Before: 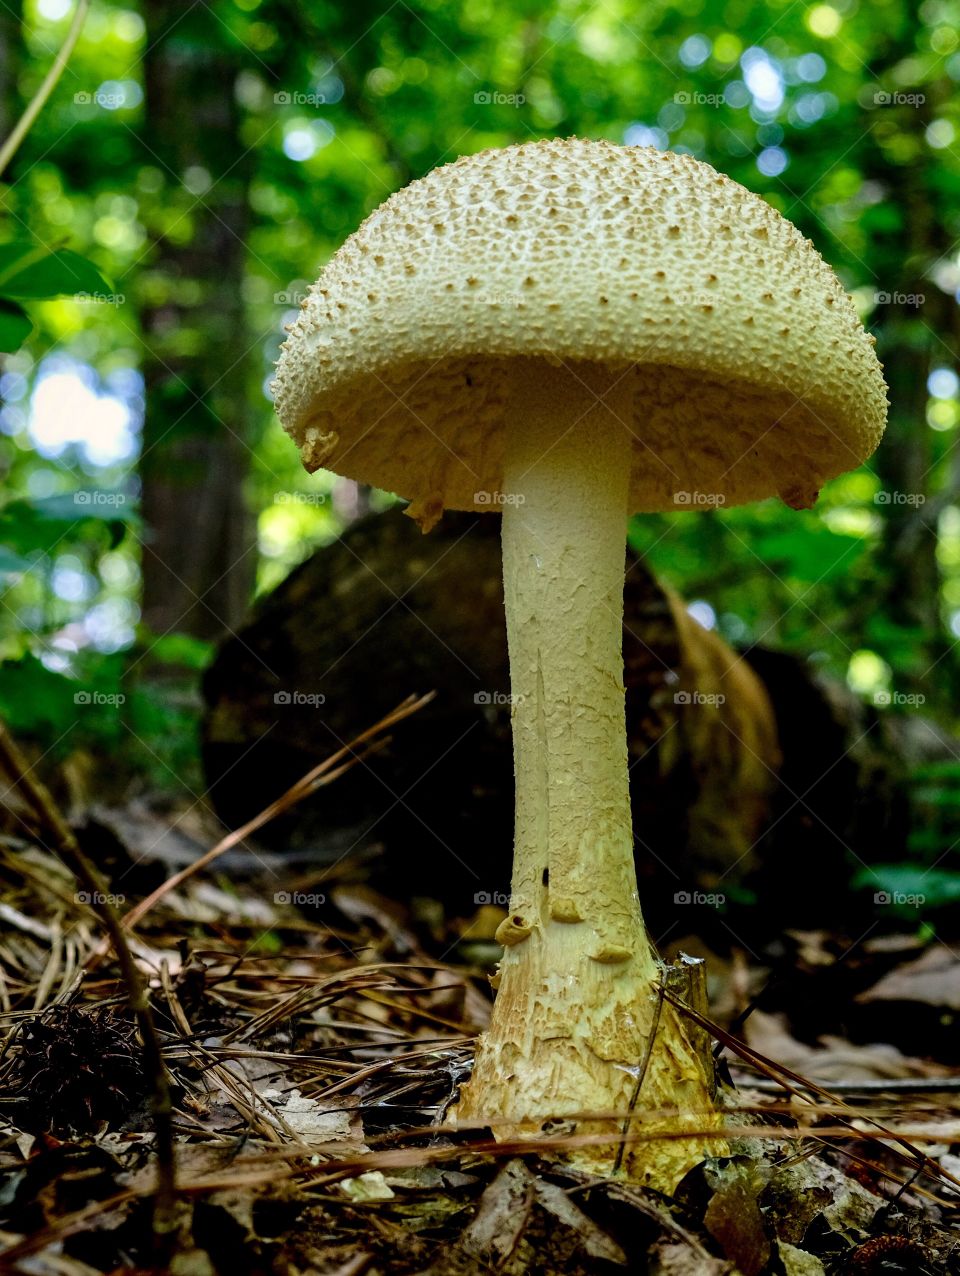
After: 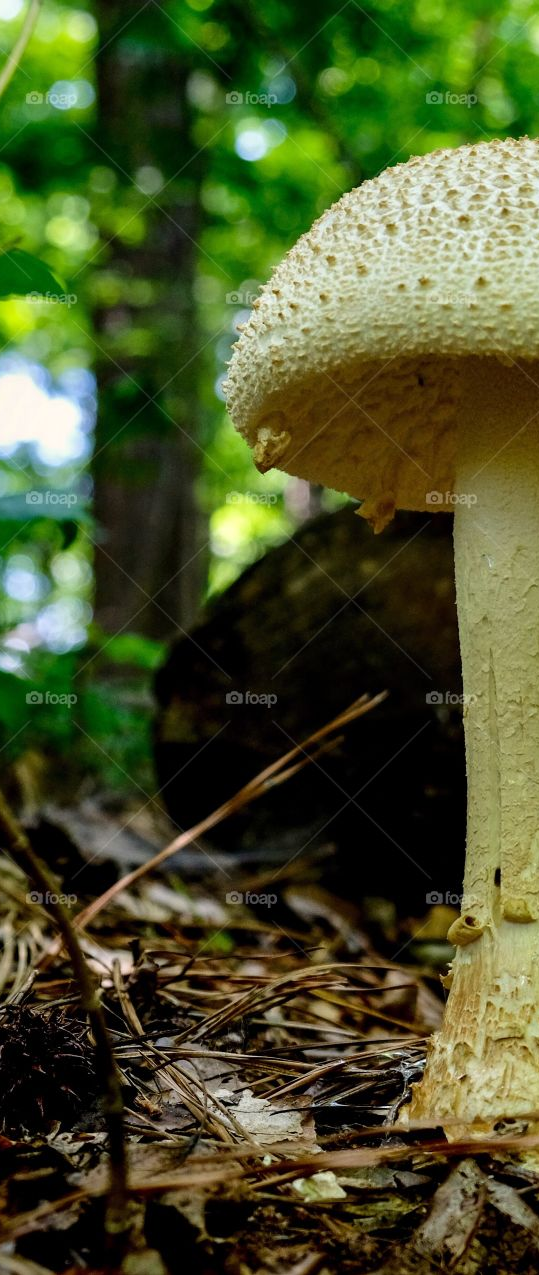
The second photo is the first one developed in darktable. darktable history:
crop: left 5.034%, right 38.794%
